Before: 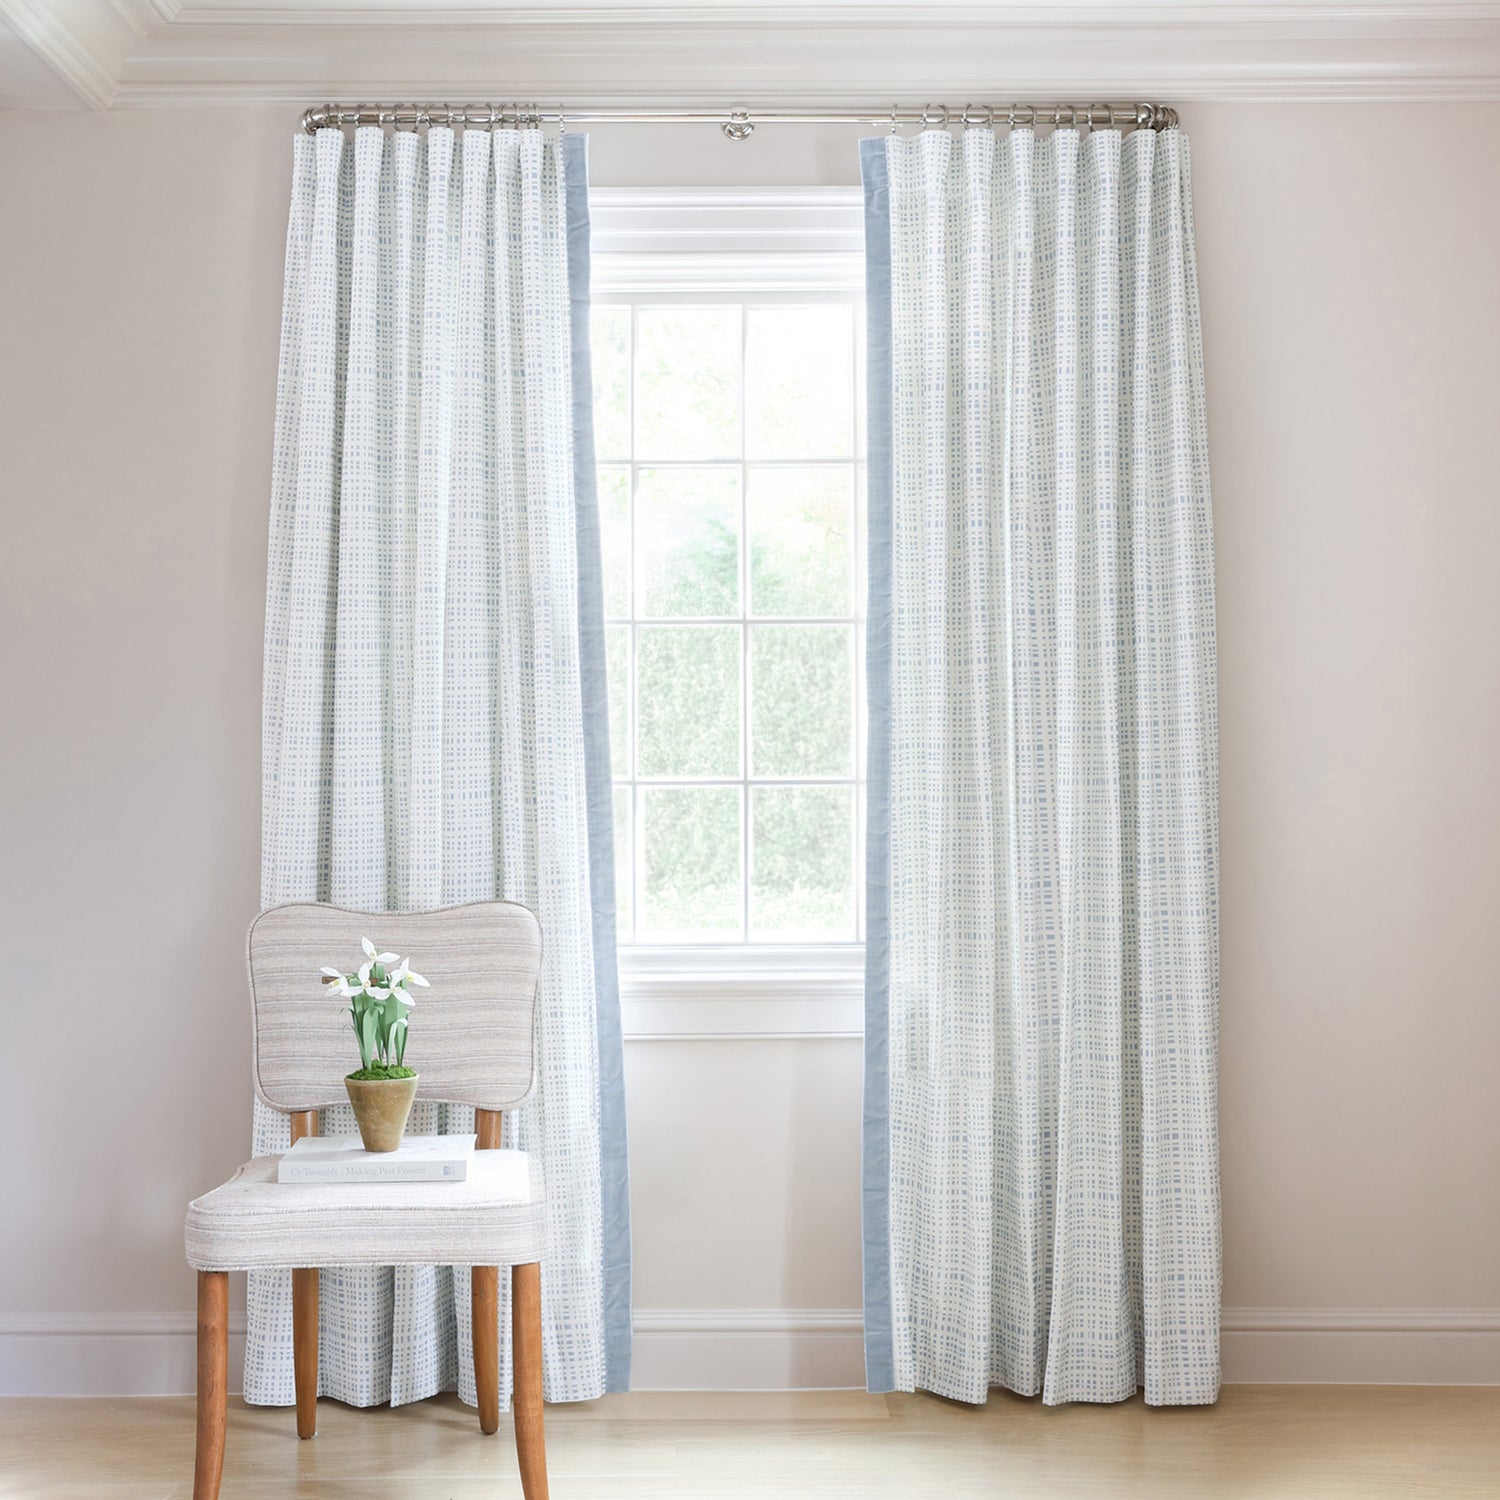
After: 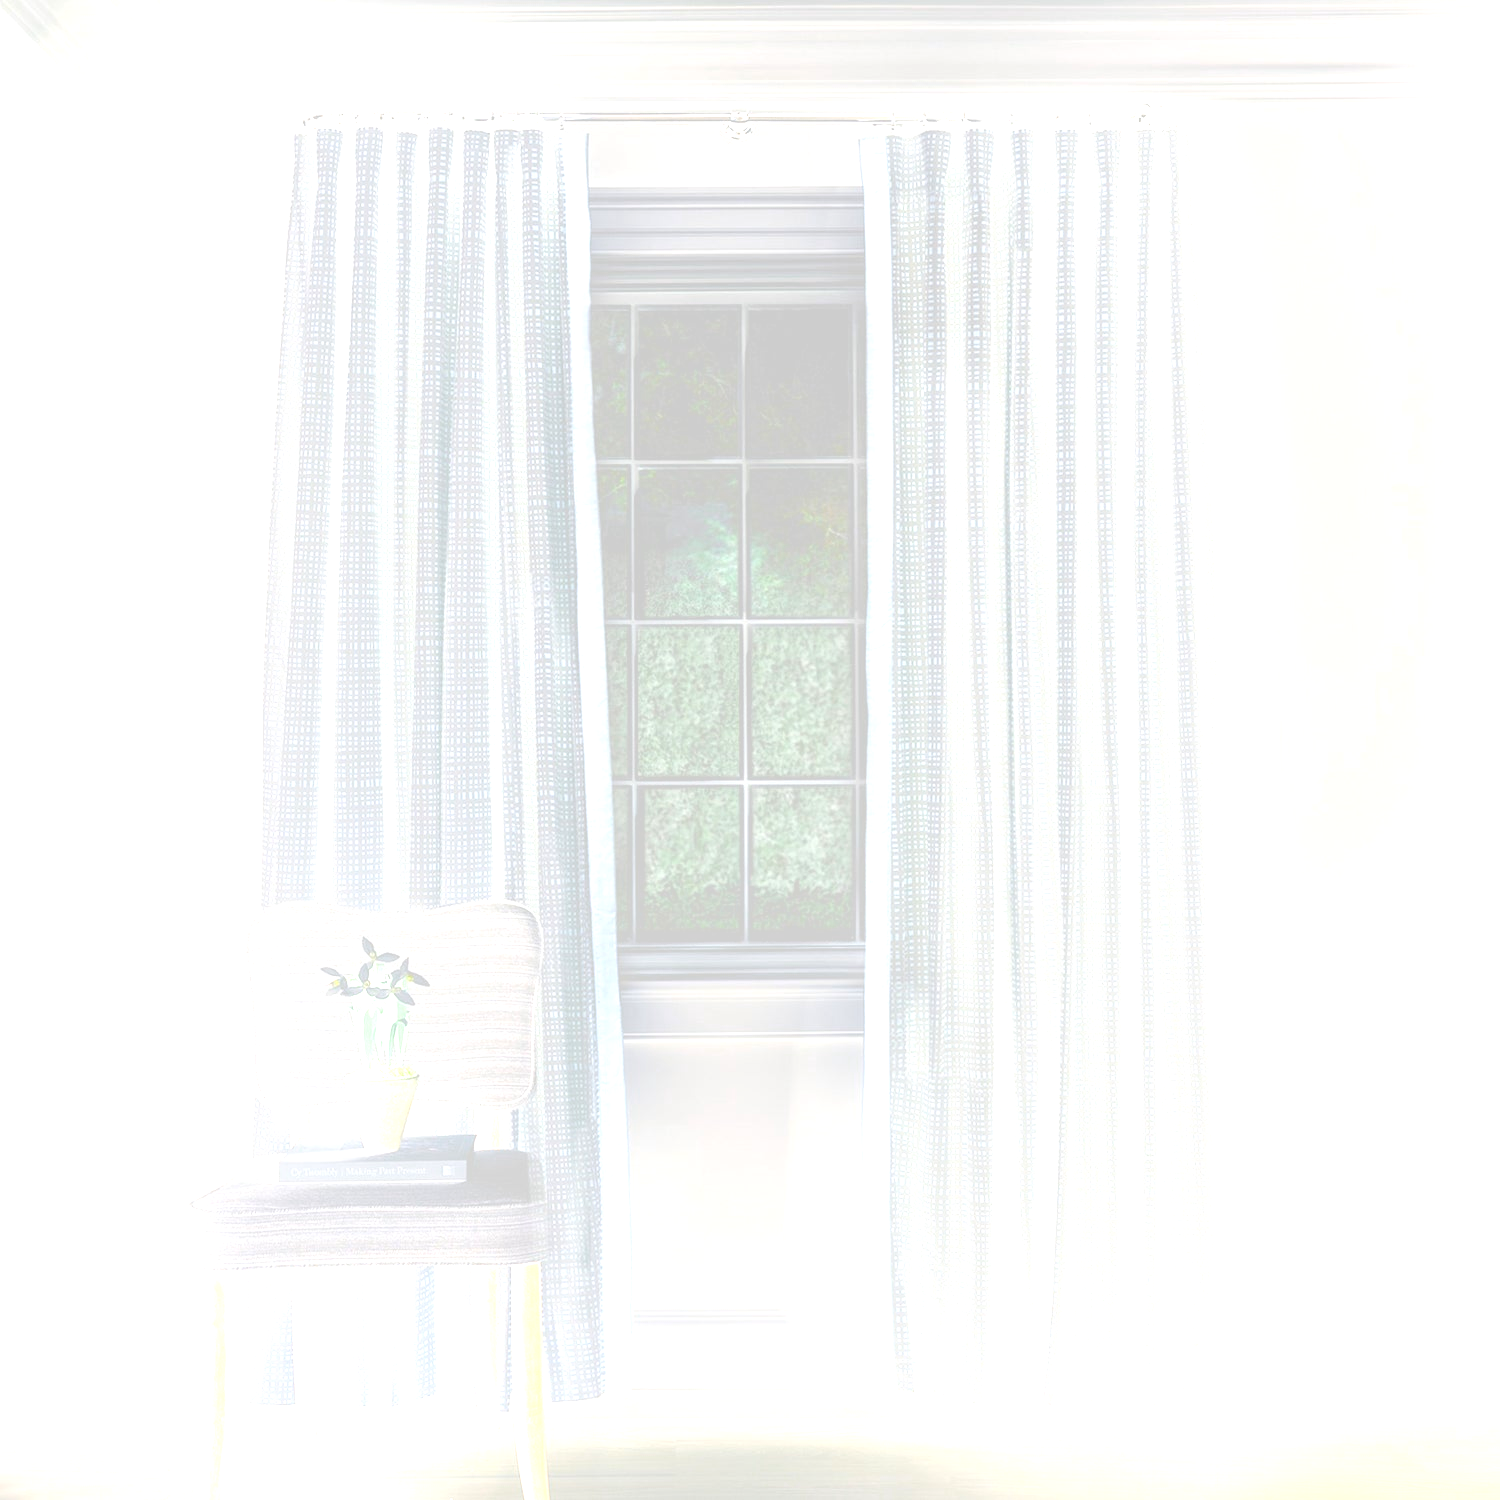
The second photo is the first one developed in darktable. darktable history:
tone equalizer: -8 EV -0.75 EV, -7 EV -0.7 EV, -6 EV -0.6 EV, -5 EV -0.4 EV, -3 EV 0.4 EV, -2 EV 0.6 EV, -1 EV 0.7 EV, +0 EV 0.75 EV, edges refinement/feathering 500, mask exposure compensation -1.57 EV, preserve details no
bloom: size 85%, threshold 5%, strength 85%
